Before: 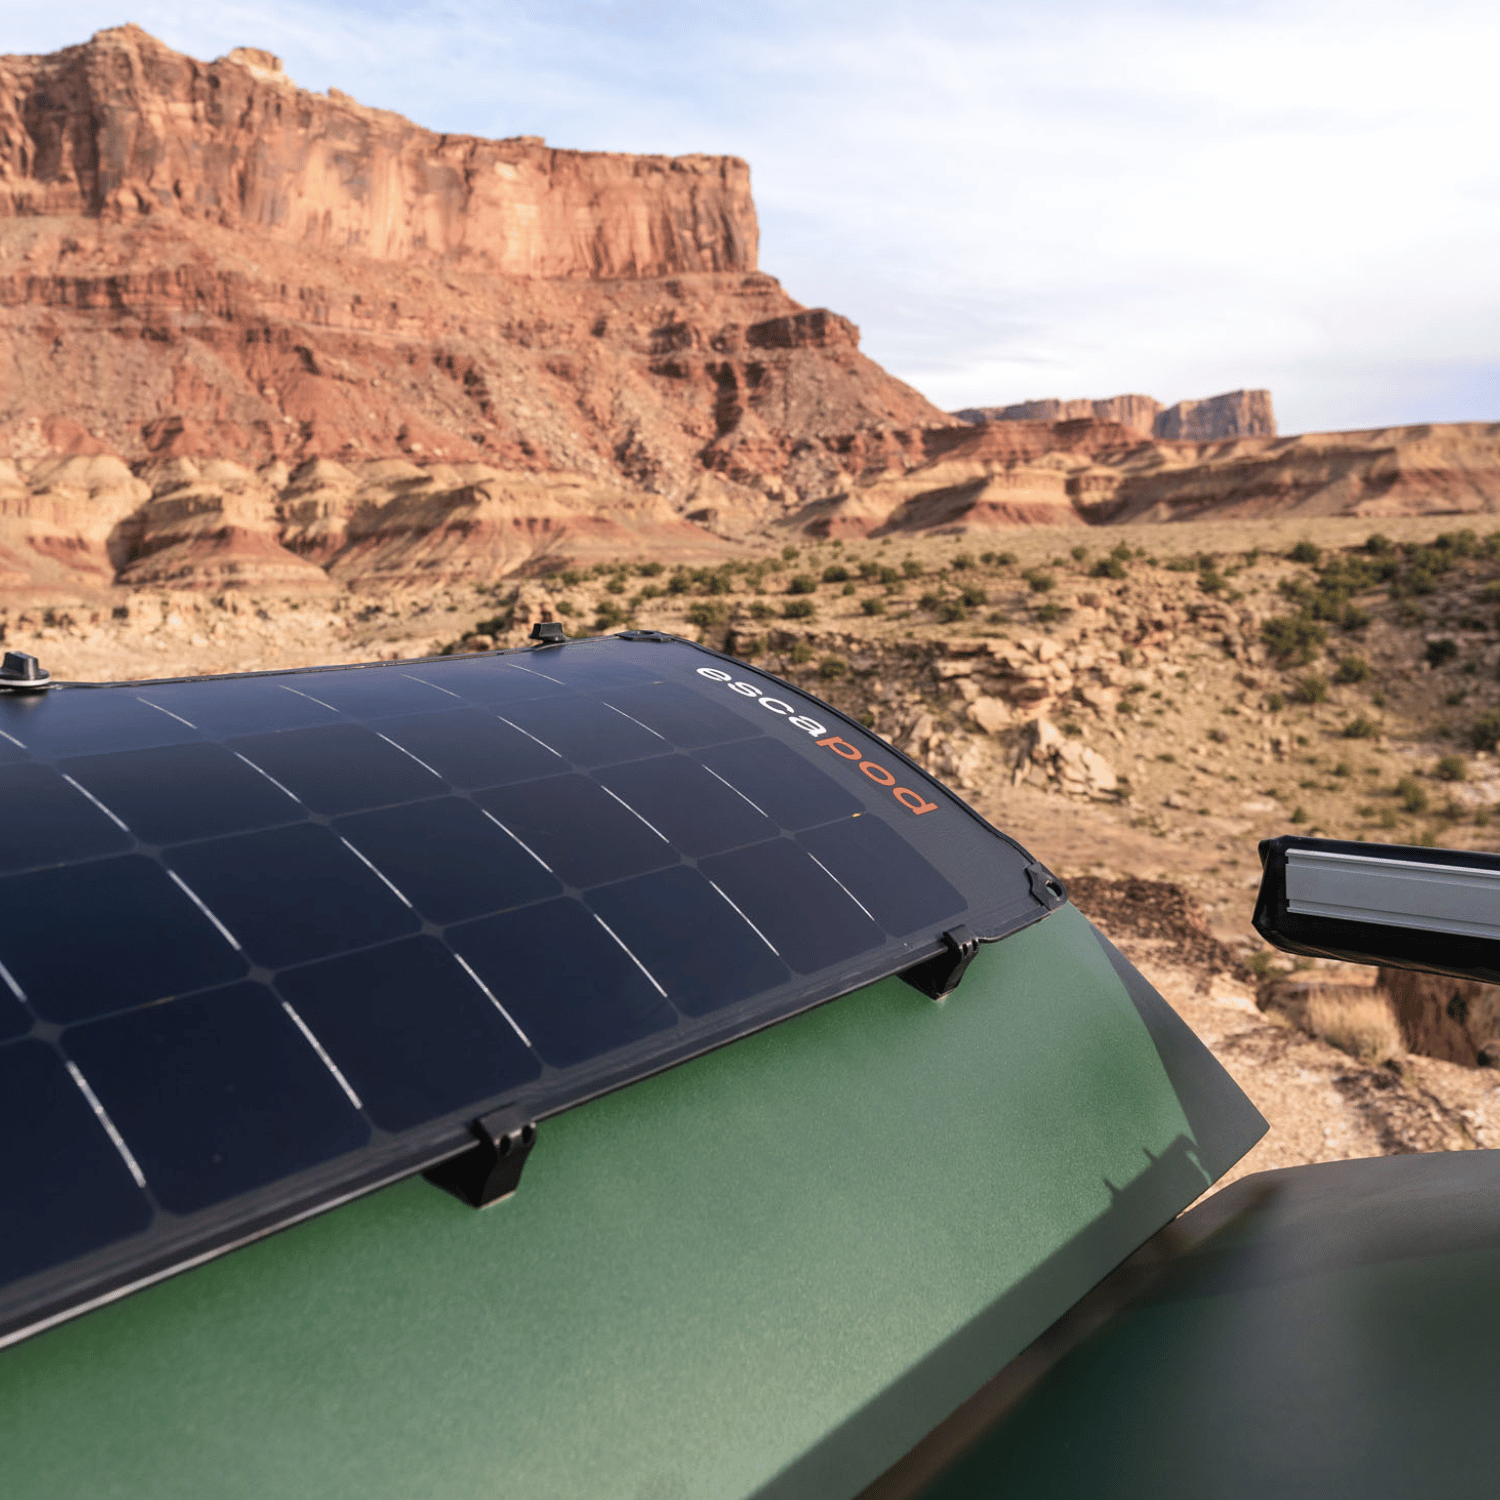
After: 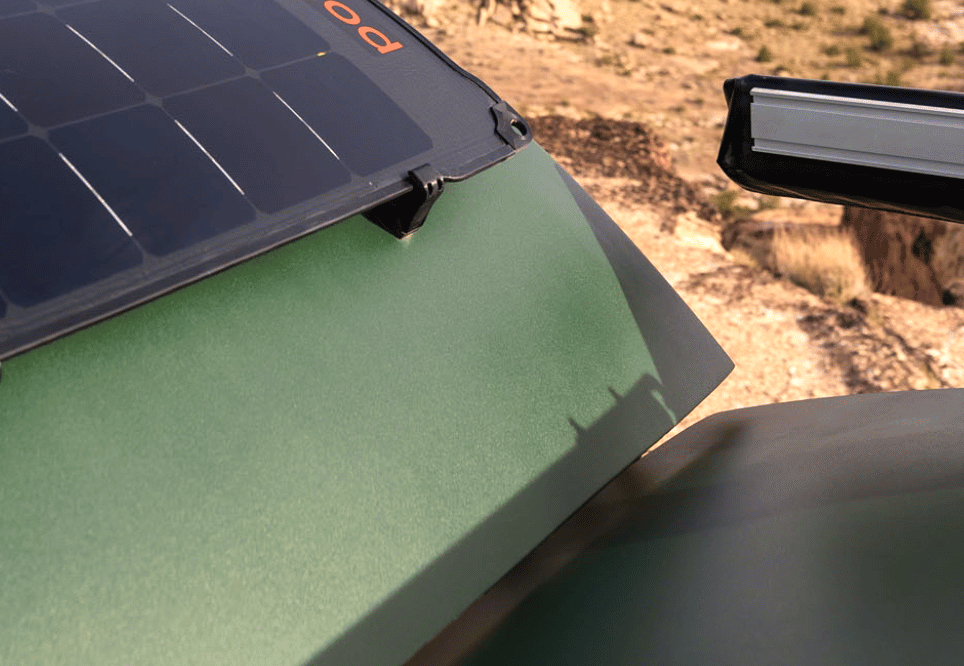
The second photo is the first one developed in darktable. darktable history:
color balance rgb: power › luminance 0.773%, power › chroma 0.376%, power › hue 32.9°, highlights gain › chroma 2.024%, highlights gain › hue 71.66°, linear chroma grading › global chroma 0.902%, perceptual saturation grading › global saturation 0.111%, global vibrance 9.438%
tone equalizer: -8 EV -0.408 EV, -7 EV -0.404 EV, -6 EV -0.325 EV, -5 EV -0.189 EV, -3 EV 0.224 EV, -2 EV 0.34 EV, -1 EV 0.413 EV, +0 EV 0.438 EV
crop and rotate: left 35.697%, top 50.758%, bottom 4.83%
